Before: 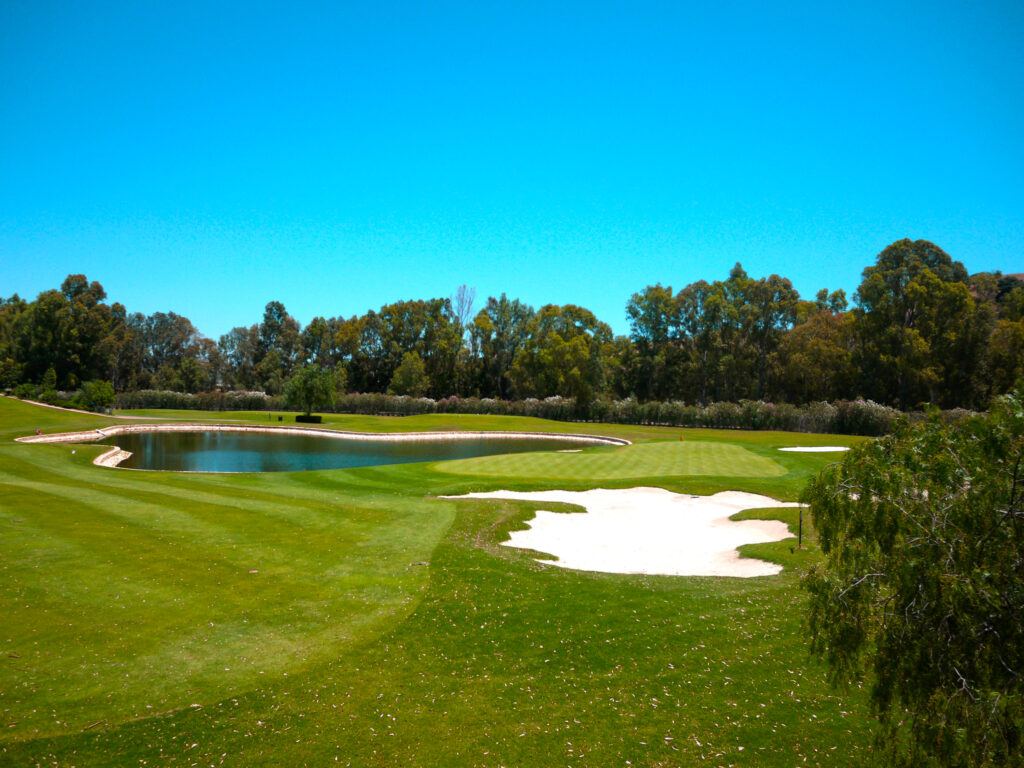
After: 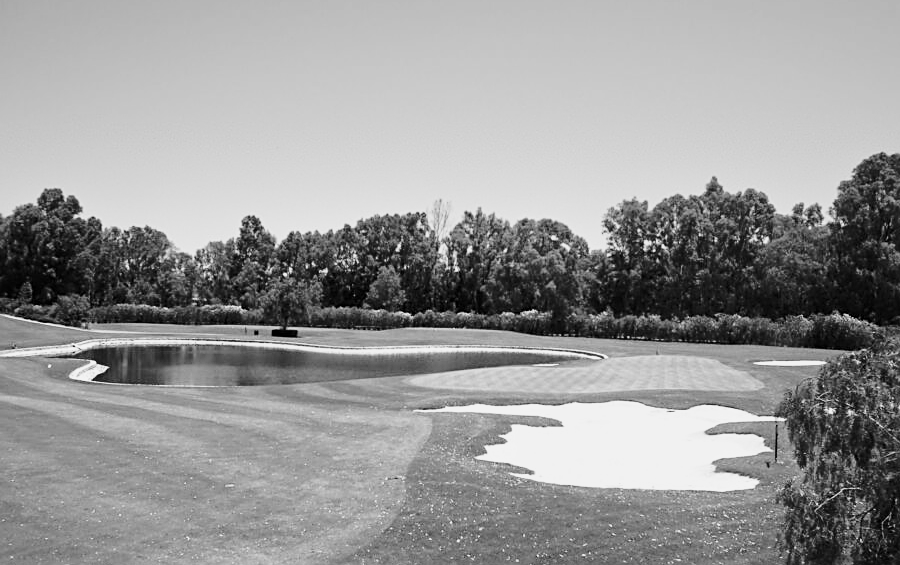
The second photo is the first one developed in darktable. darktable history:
white balance: red 0.986, blue 1.01
velvia: on, module defaults
sharpen: on, module defaults
base curve: curves: ch0 [(0, 0) (0.028, 0.03) (0.121, 0.232) (0.46, 0.748) (0.859, 0.968) (1, 1)], preserve colors none
monochrome: a 73.58, b 64.21
crop and rotate: left 2.425%, top 11.305%, right 9.6%, bottom 15.08%
color correction: highlights a* -0.137, highlights b* 0.137
